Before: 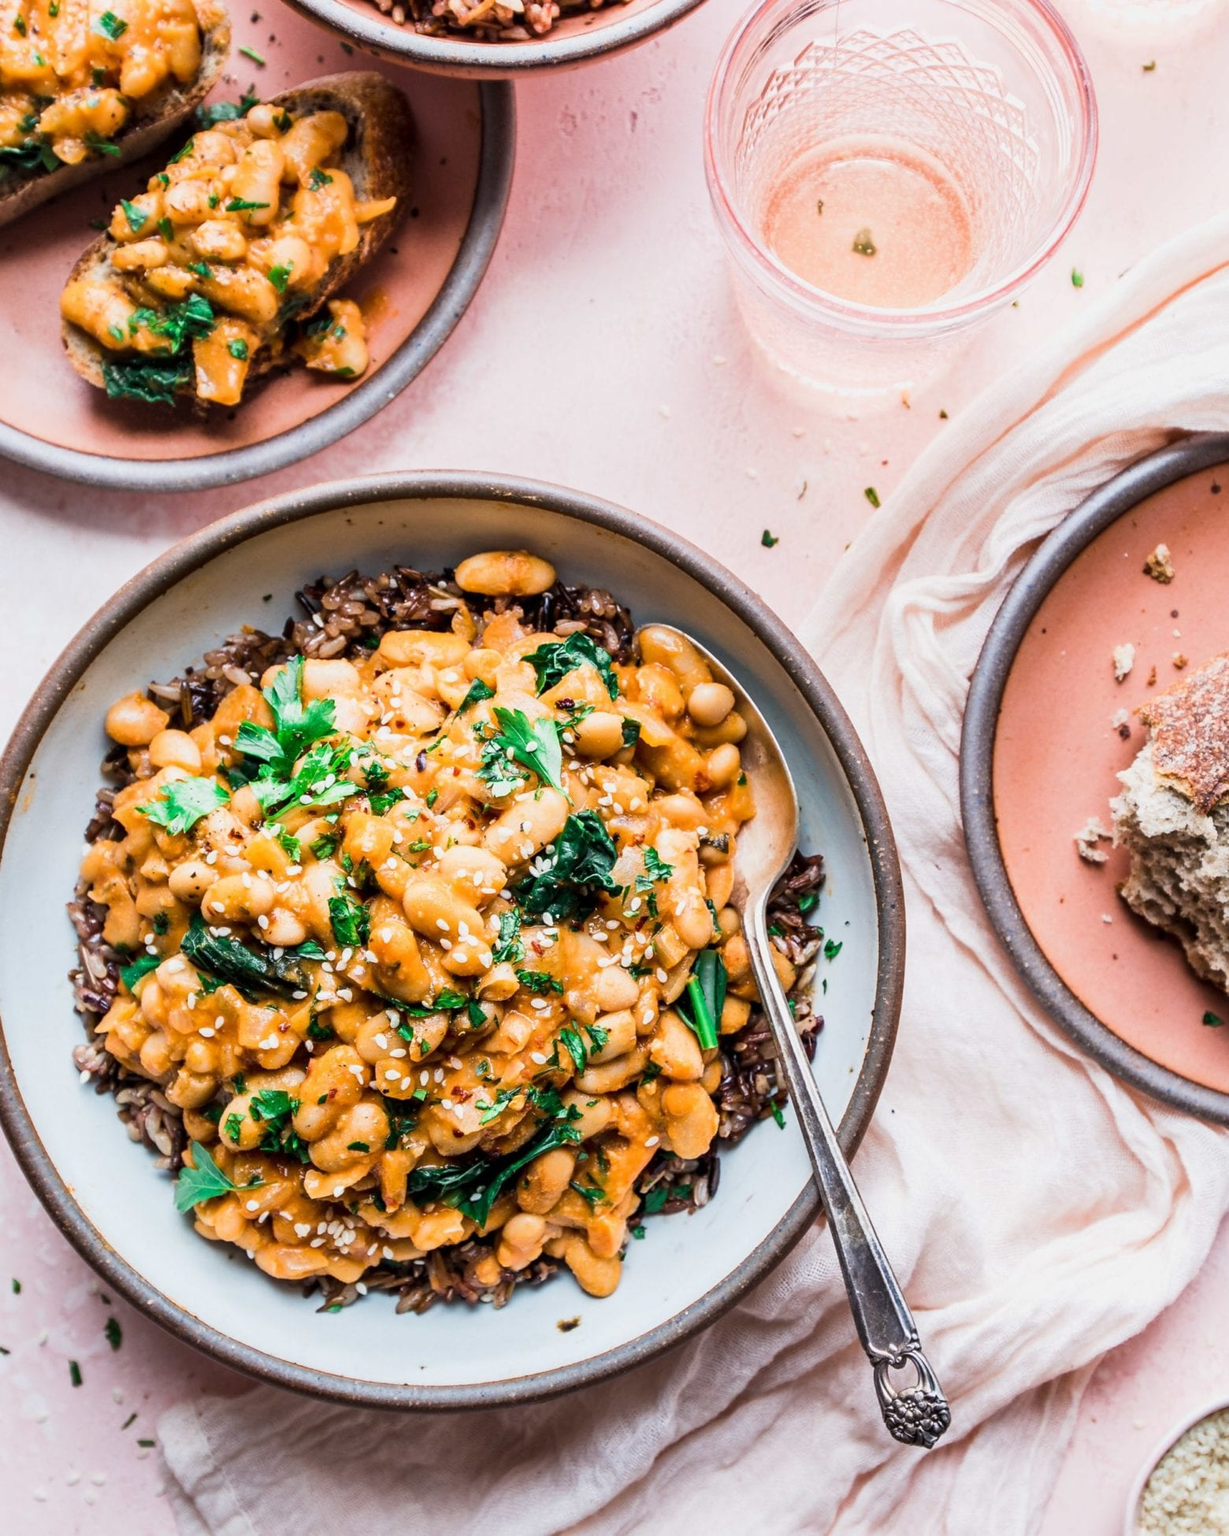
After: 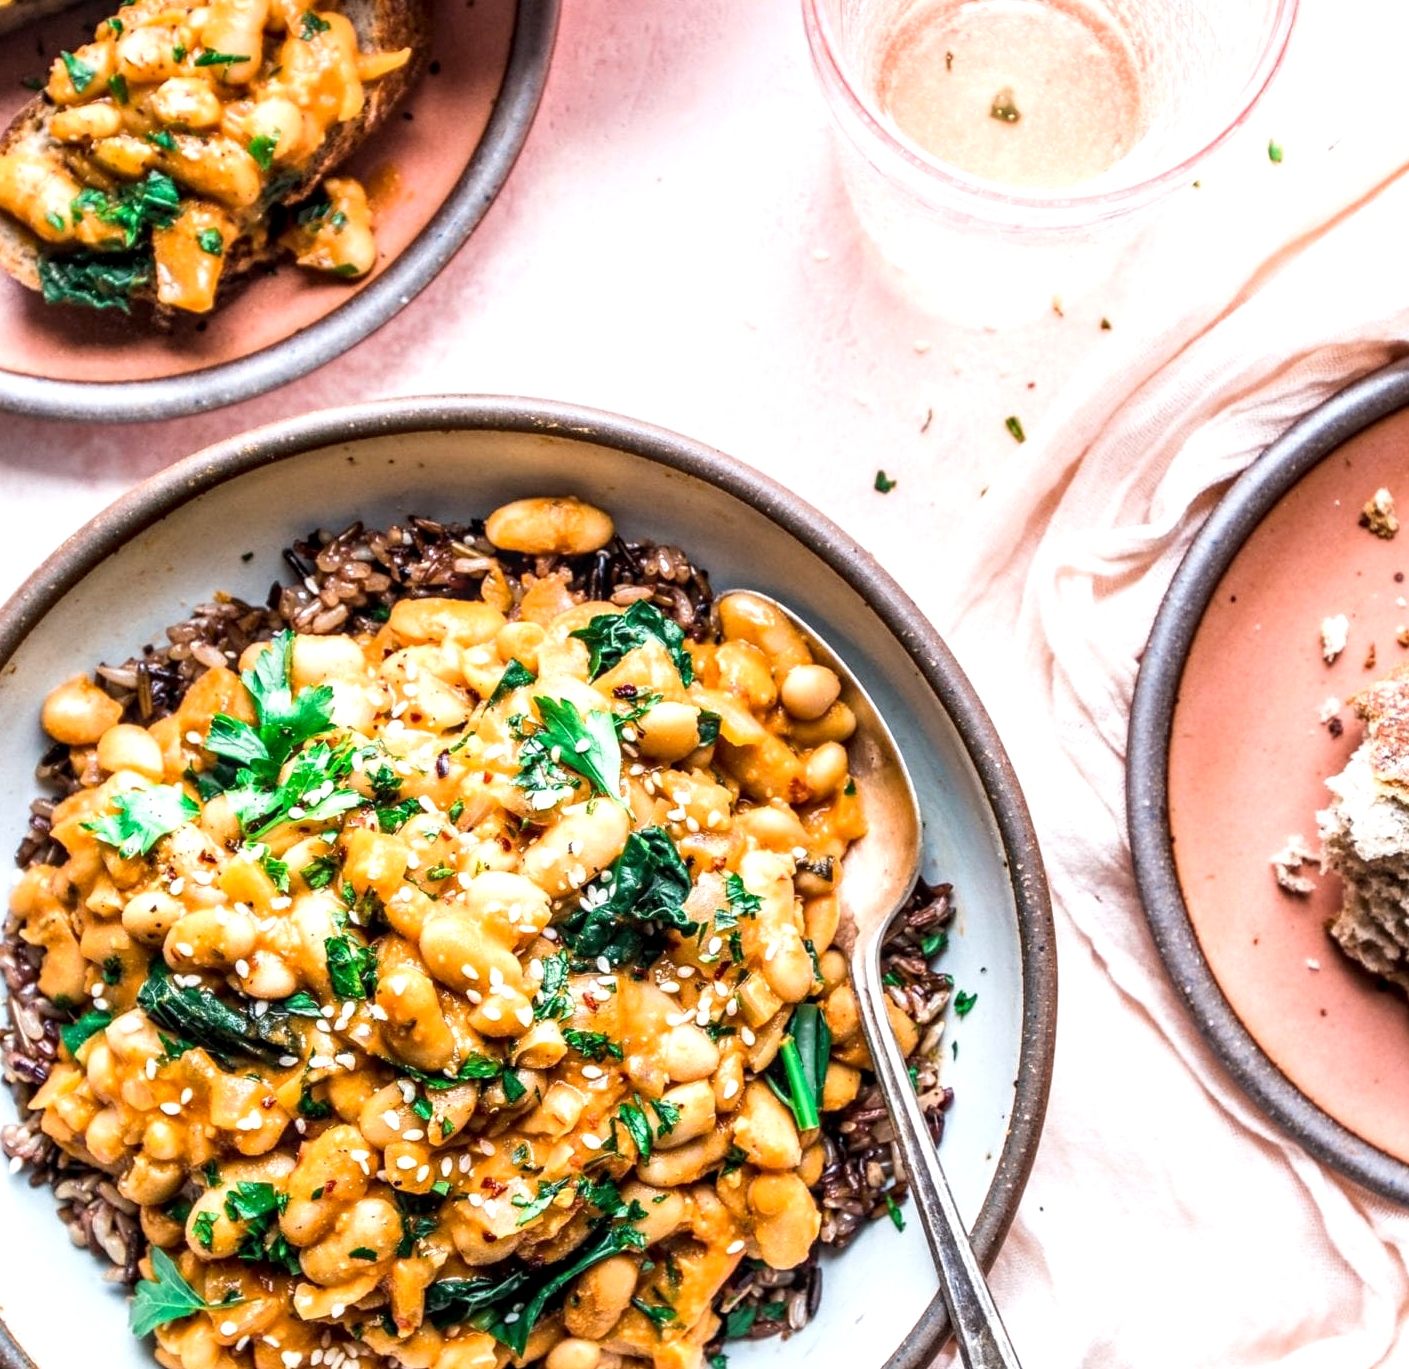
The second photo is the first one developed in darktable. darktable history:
crop: left 5.935%, top 10.395%, right 3.723%, bottom 19.39%
exposure: black level correction 0.001, exposure 0.499 EV, compensate highlight preservation false
local contrast: highlights 31%, detail 135%
